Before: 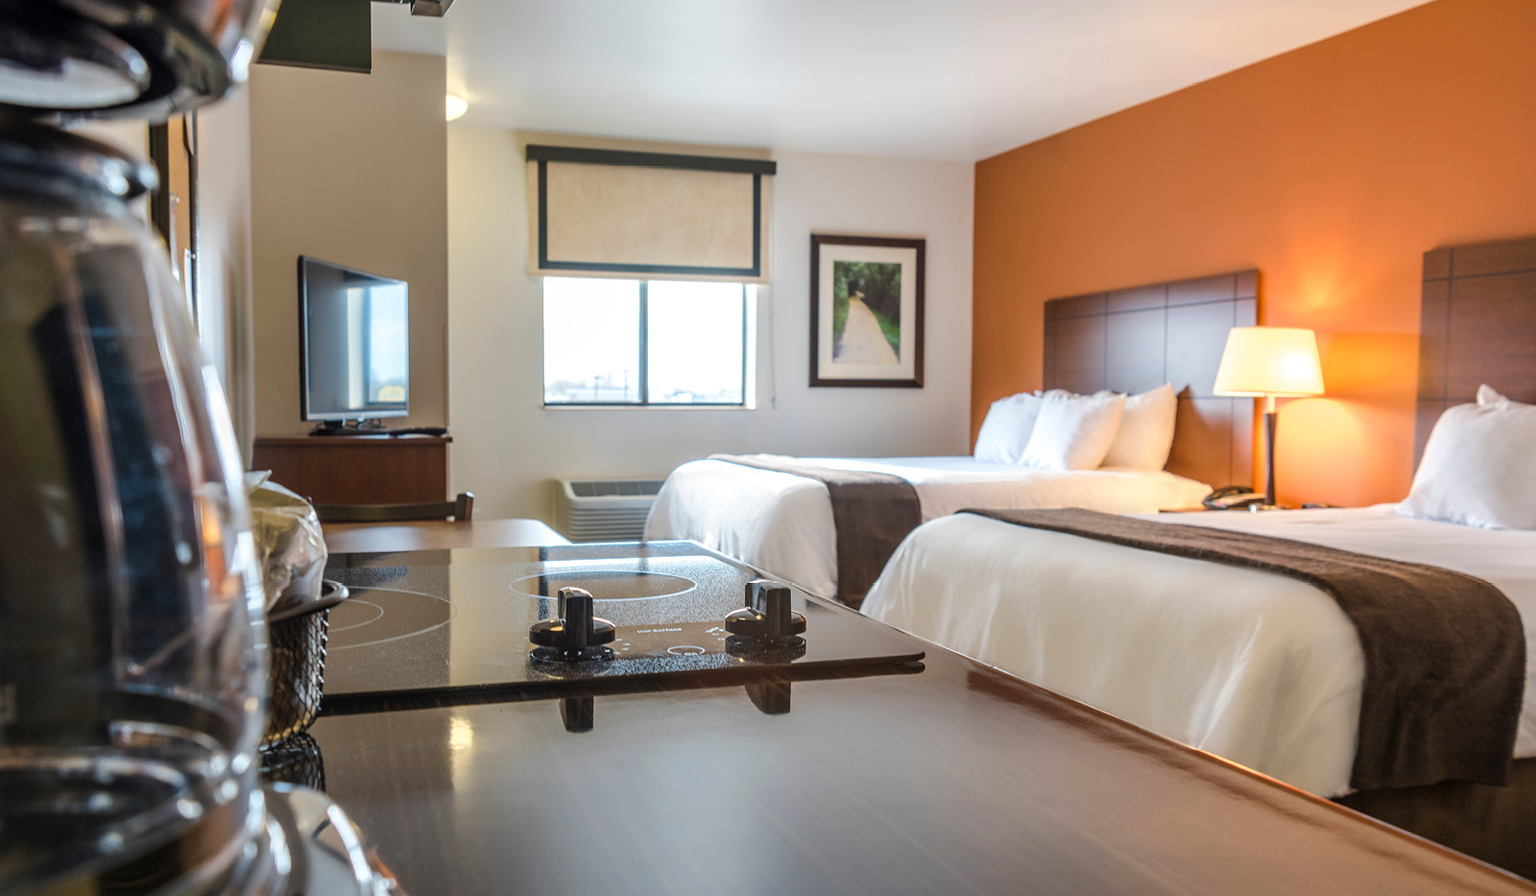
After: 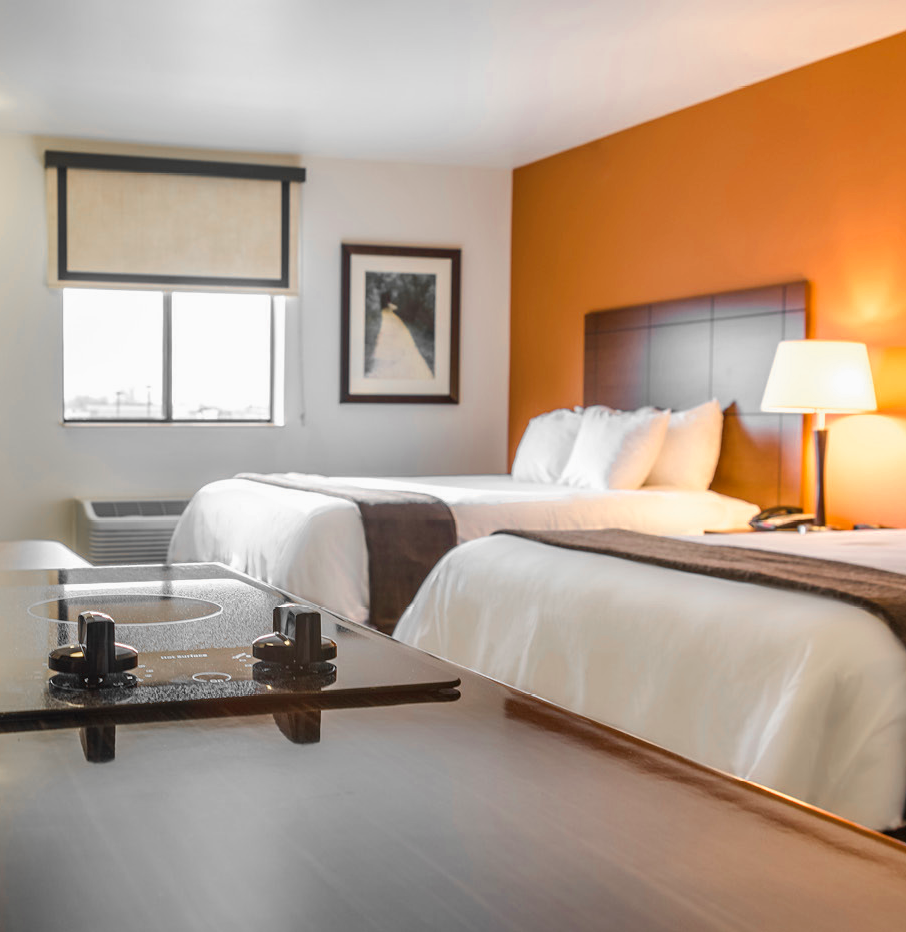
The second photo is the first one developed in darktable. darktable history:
color balance rgb: linear chroma grading › shadows -8%, linear chroma grading › global chroma 10%, perceptual saturation grading › global saturation 2%, perceptual saturation grading › highlights -2%, perceptual saturation grading › mid-tones 4%, perceptual saturation grading › shadows 8%, perceptual brilliance grading › global brilliance 2%, perceptual brilliance grading › highlights -4%, global vibrance 16%, saturation formula JzAzBz (2021)
crop: left 31.458%, top 0%, right 11.876%
color zones: curves: ch0 [(0, 0.447) (0.184, 0.543) (0.323, 0.476) (0.429, 0.445) (0.571, 0.443) (0.714, 0.451) (0.857, 0.452) (1, 0.447)]; ch1 [(0, 0.464) (0.176, 0.46) (0.287, 0.177) (0.429, 0.002) (0.571, 0) (0.714, 0) (0.857, 0) (1, 0.464)], mix 20%
